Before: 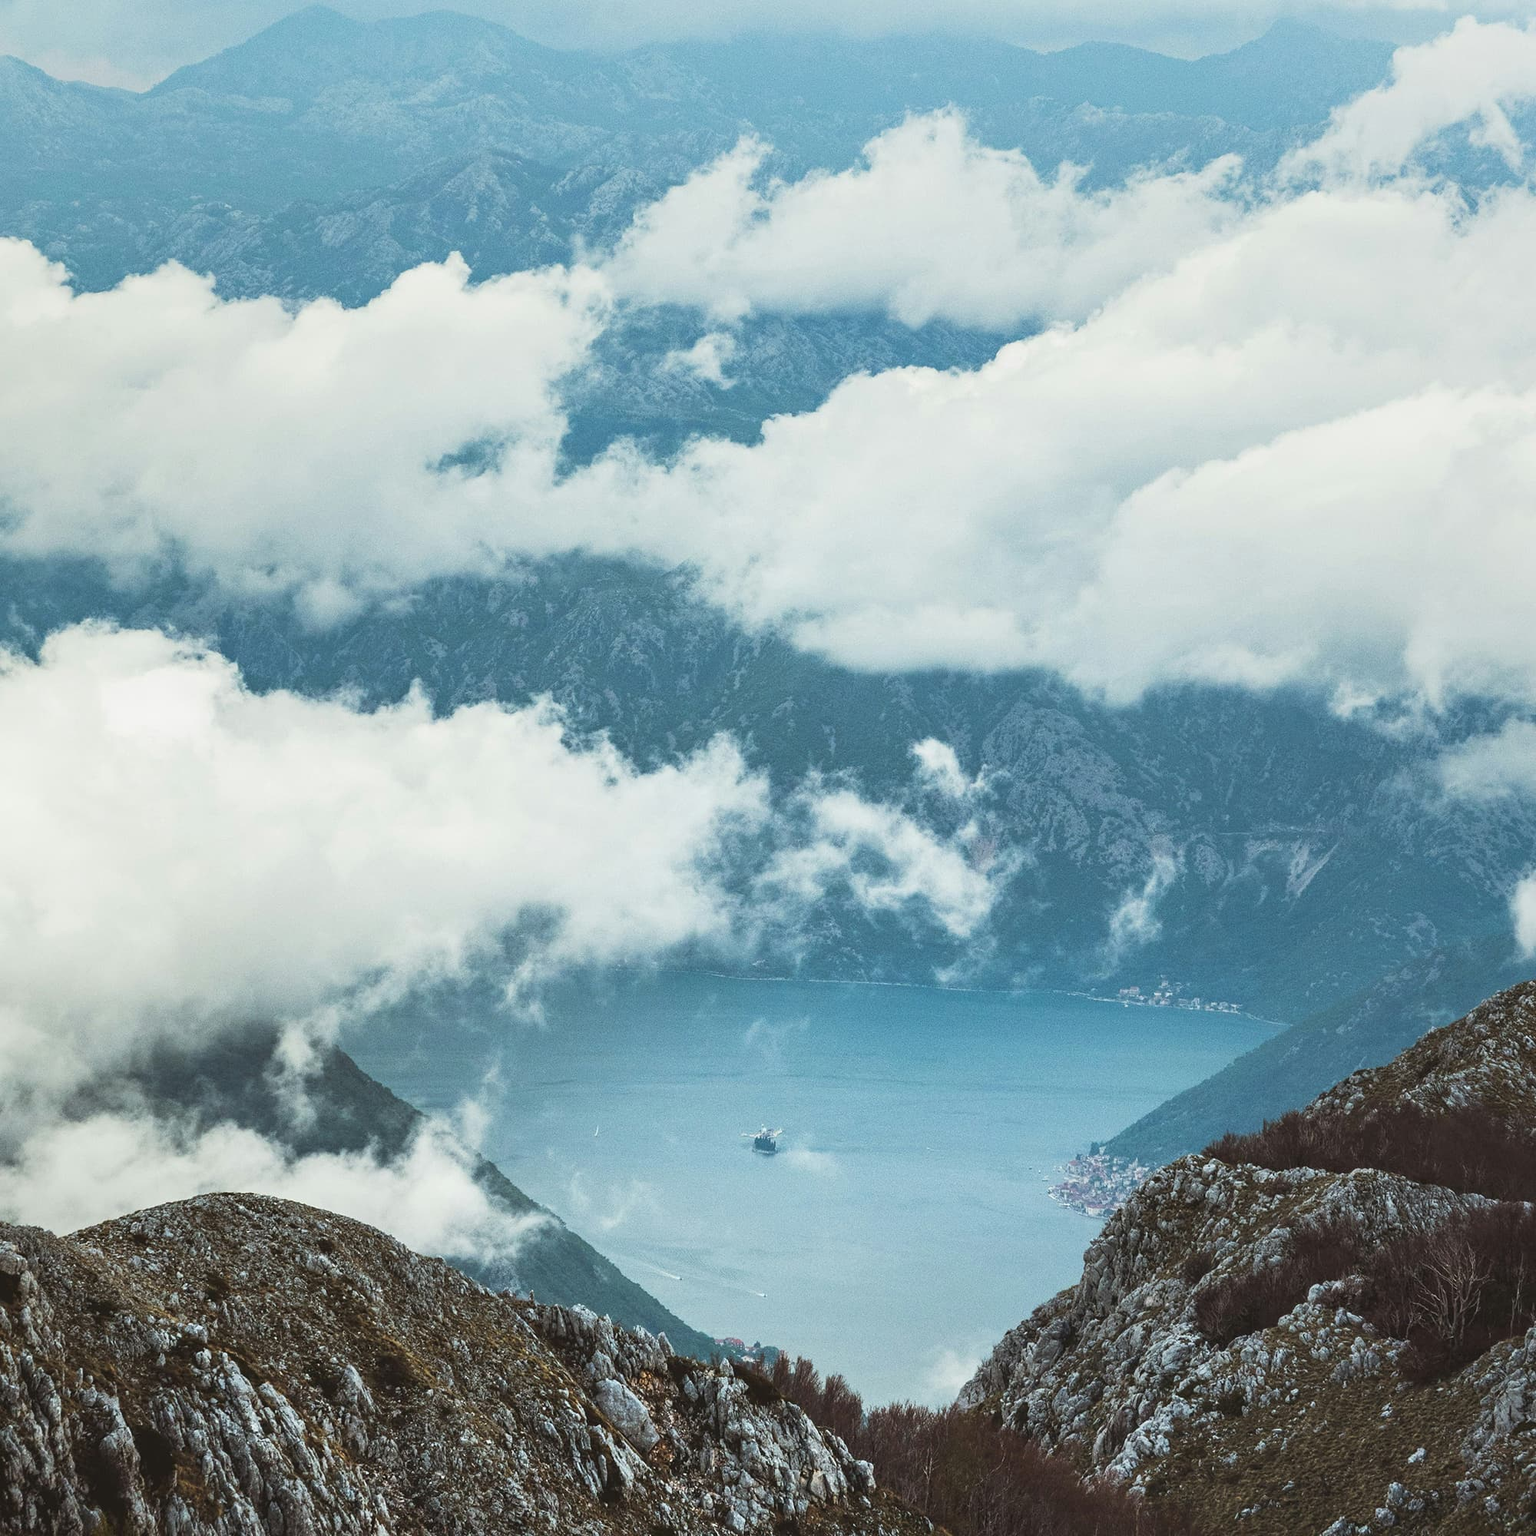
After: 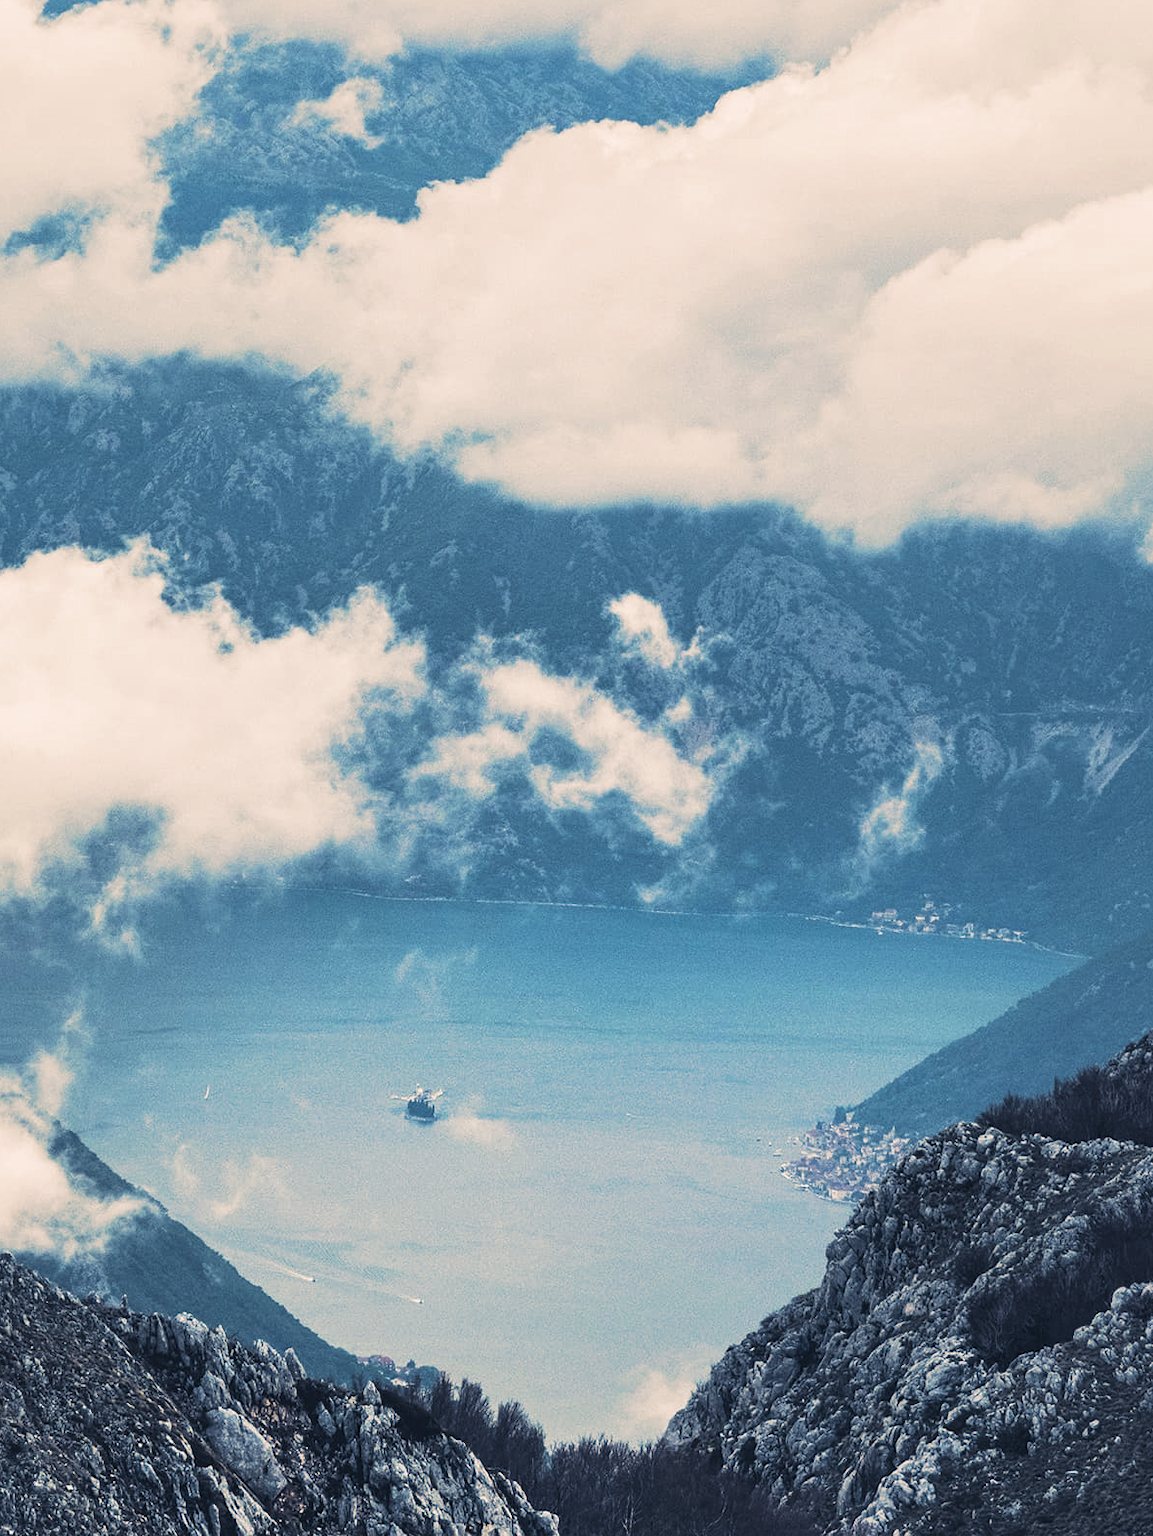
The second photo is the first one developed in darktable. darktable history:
split-toning: shadows › hue 226.8°, shadows › saturation 0.56, highlights › hue 28.8°, balance -40, compress 0%
crop and rotate: left 28.256%, top 17.734%, right 12.656%, bottom 3.573%
